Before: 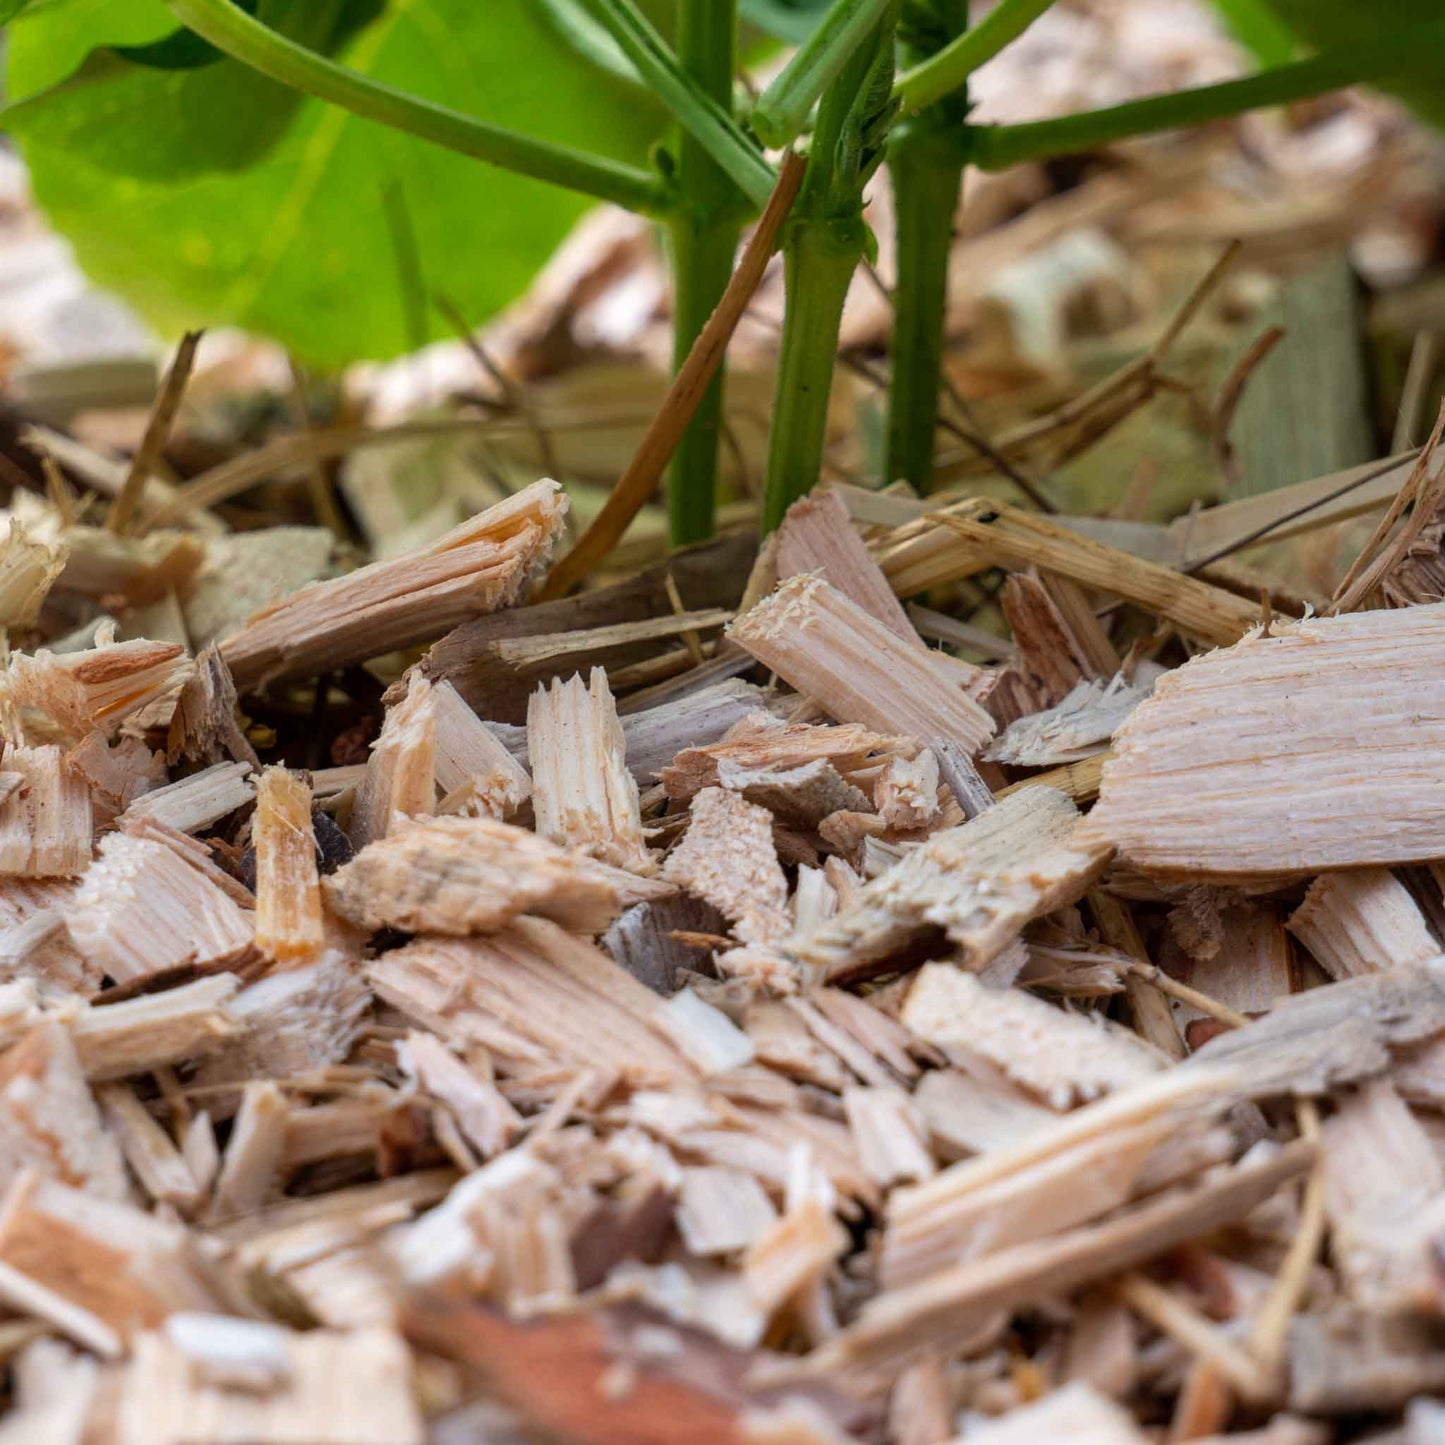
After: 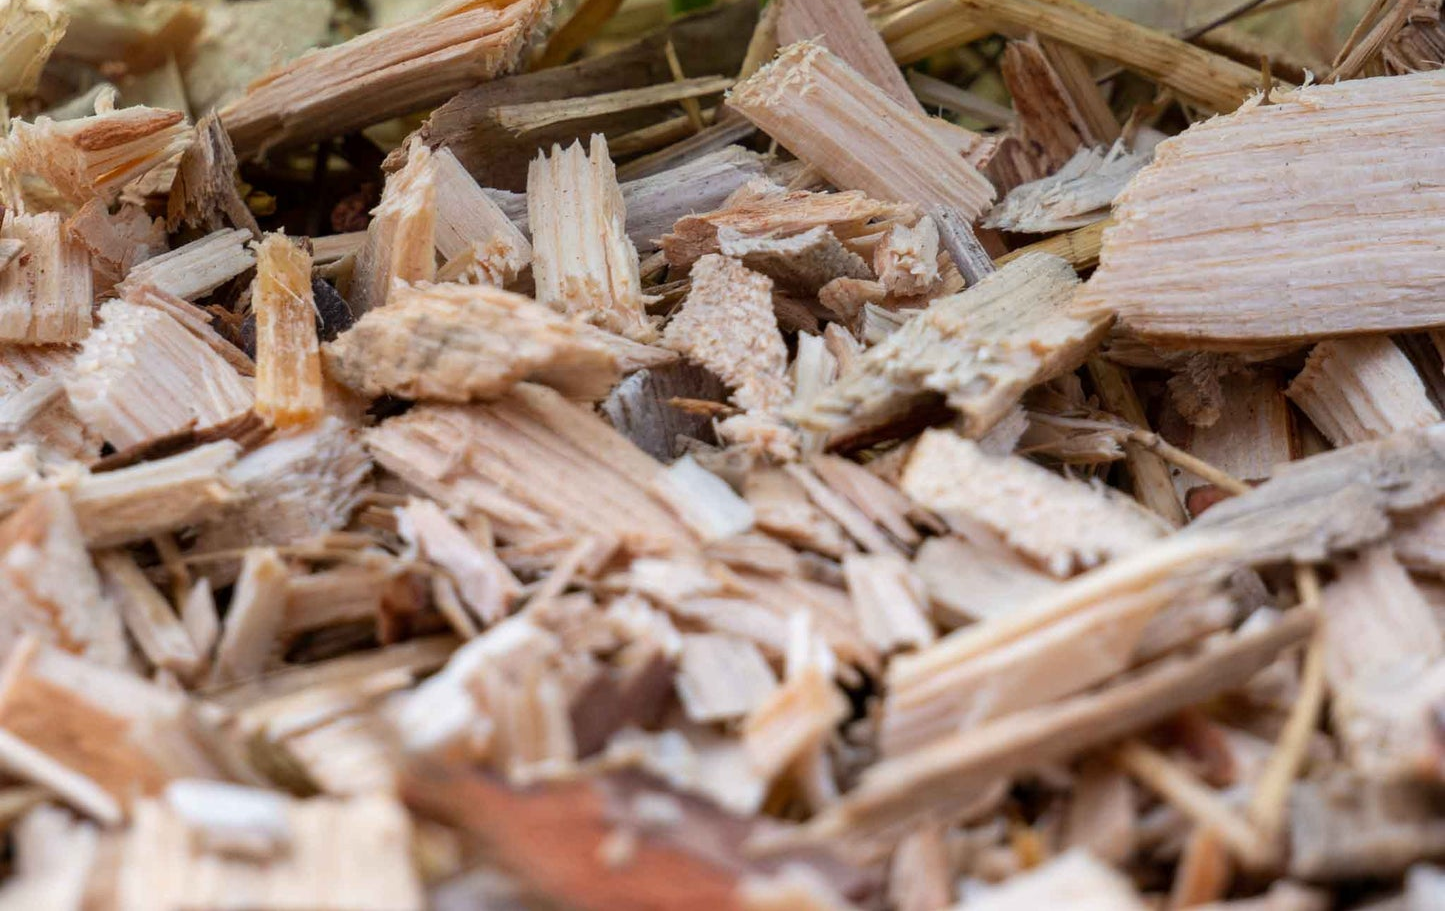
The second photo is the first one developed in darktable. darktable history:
crop and rotate: top 36.934%
